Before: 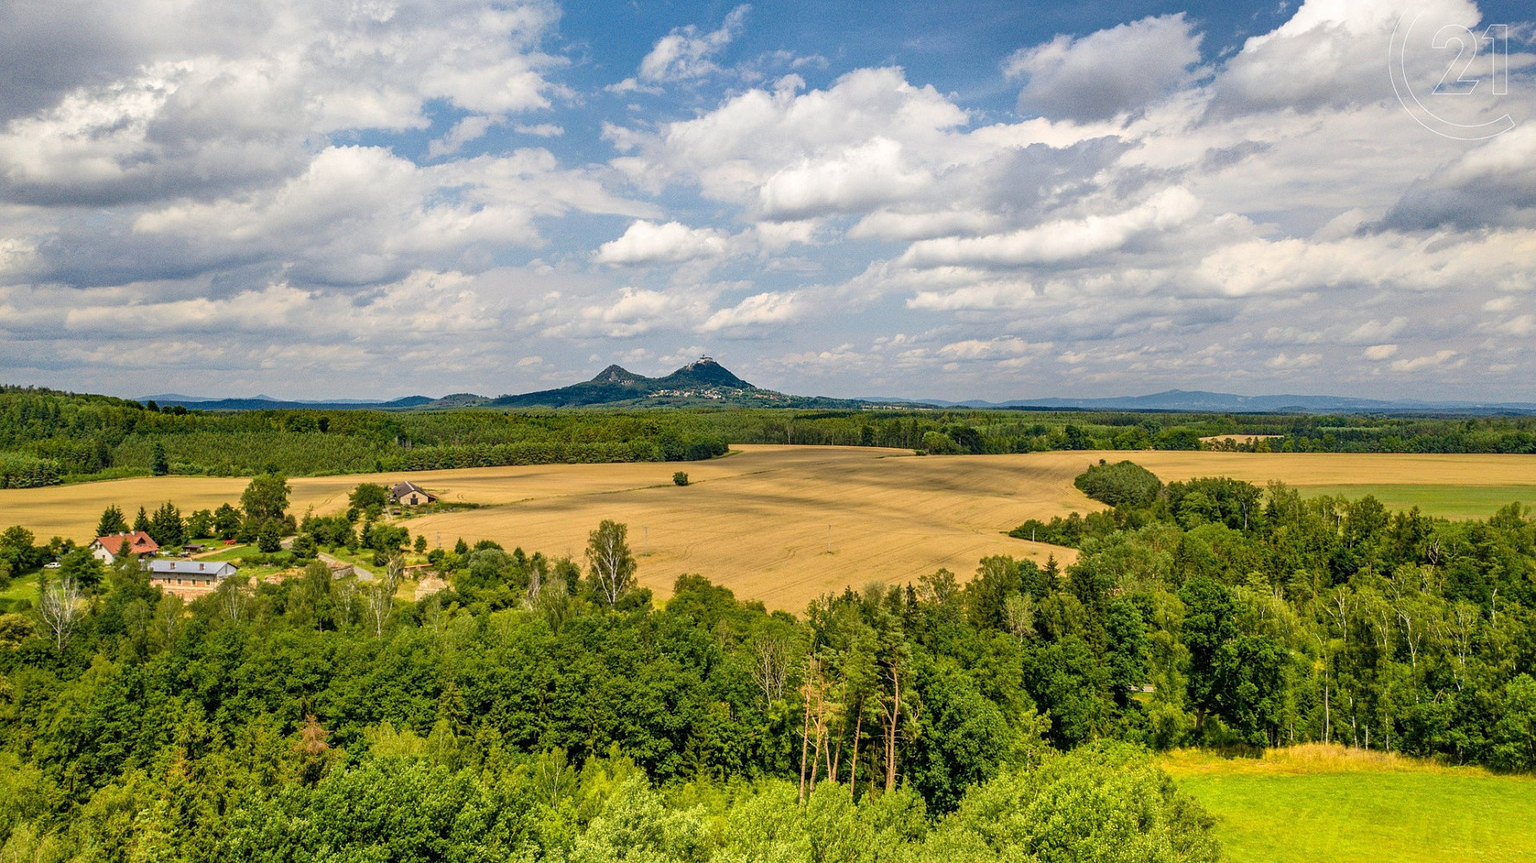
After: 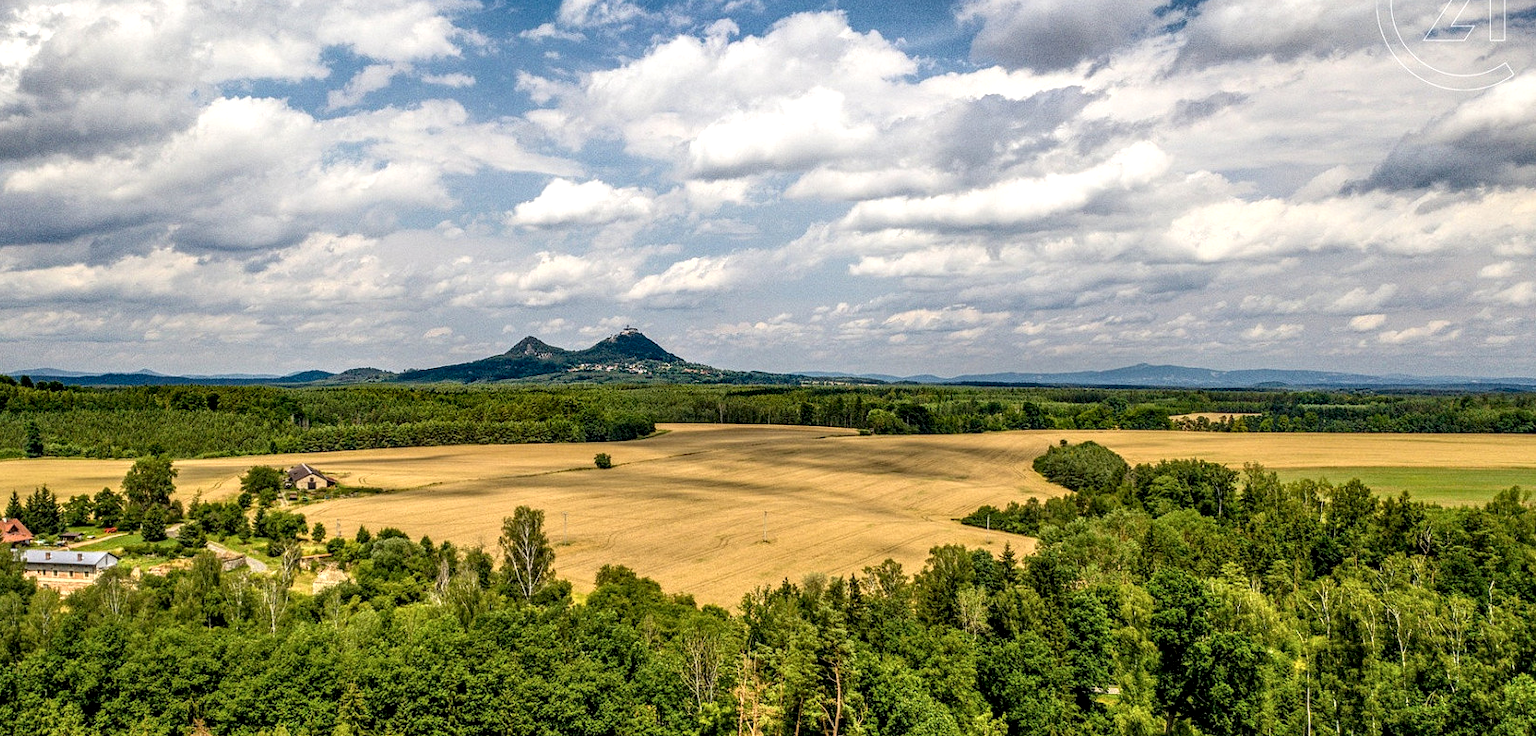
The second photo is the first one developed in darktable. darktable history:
crop: left 8.415%, top 6.62%, bottom 15.216%
shadows and highlights: shadows -0.244, highlights 39.91
local contrast: detail 150%
